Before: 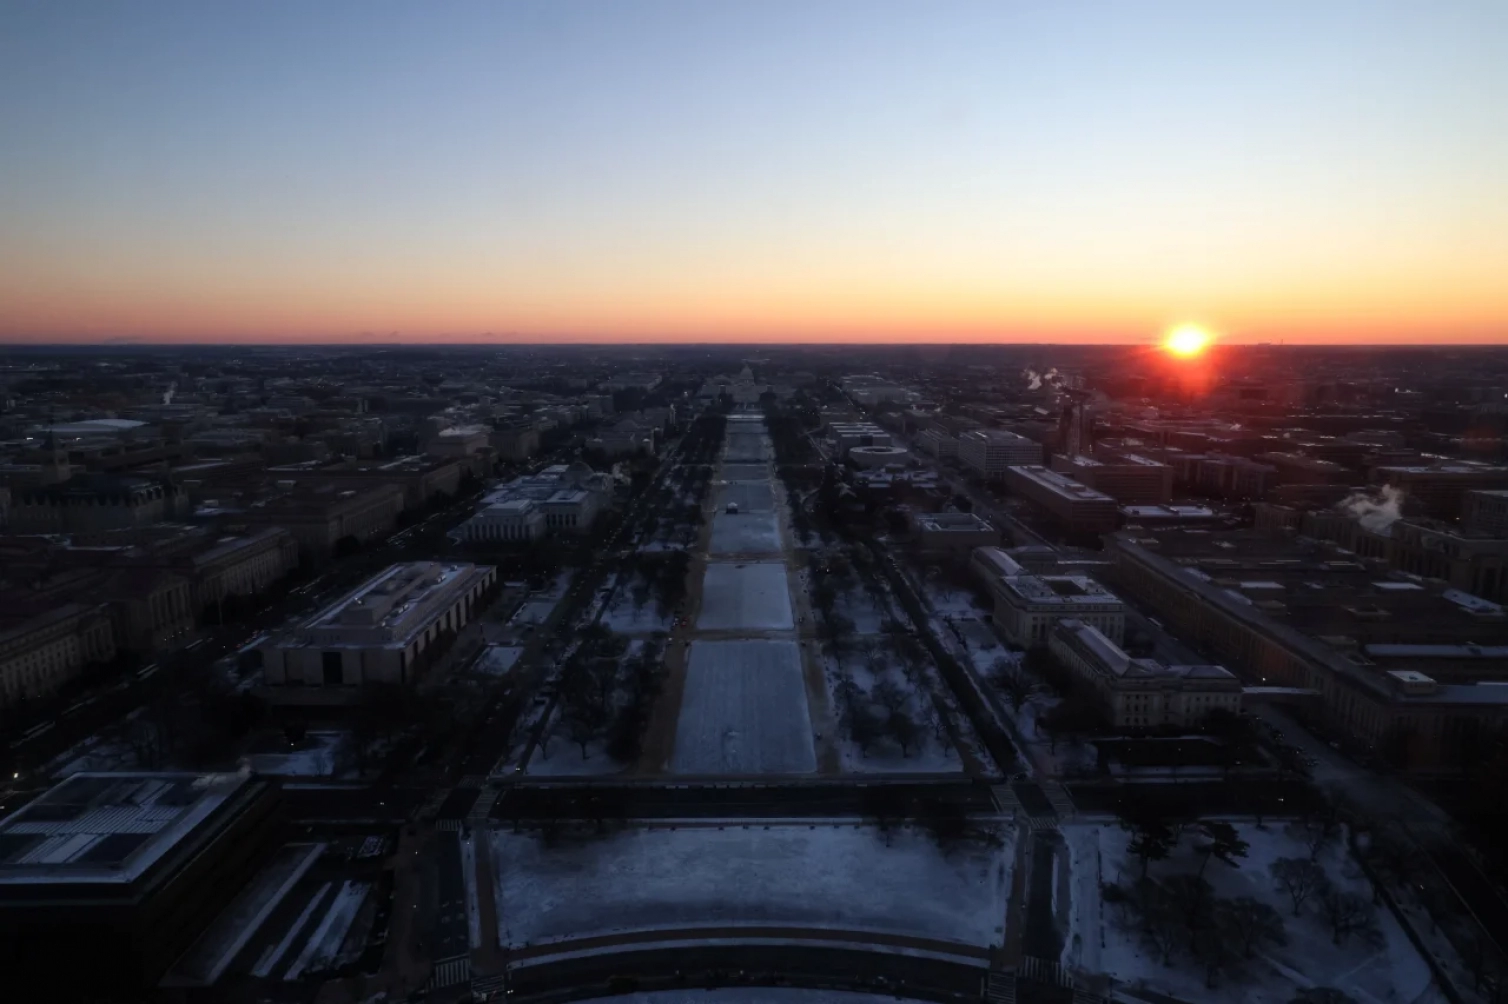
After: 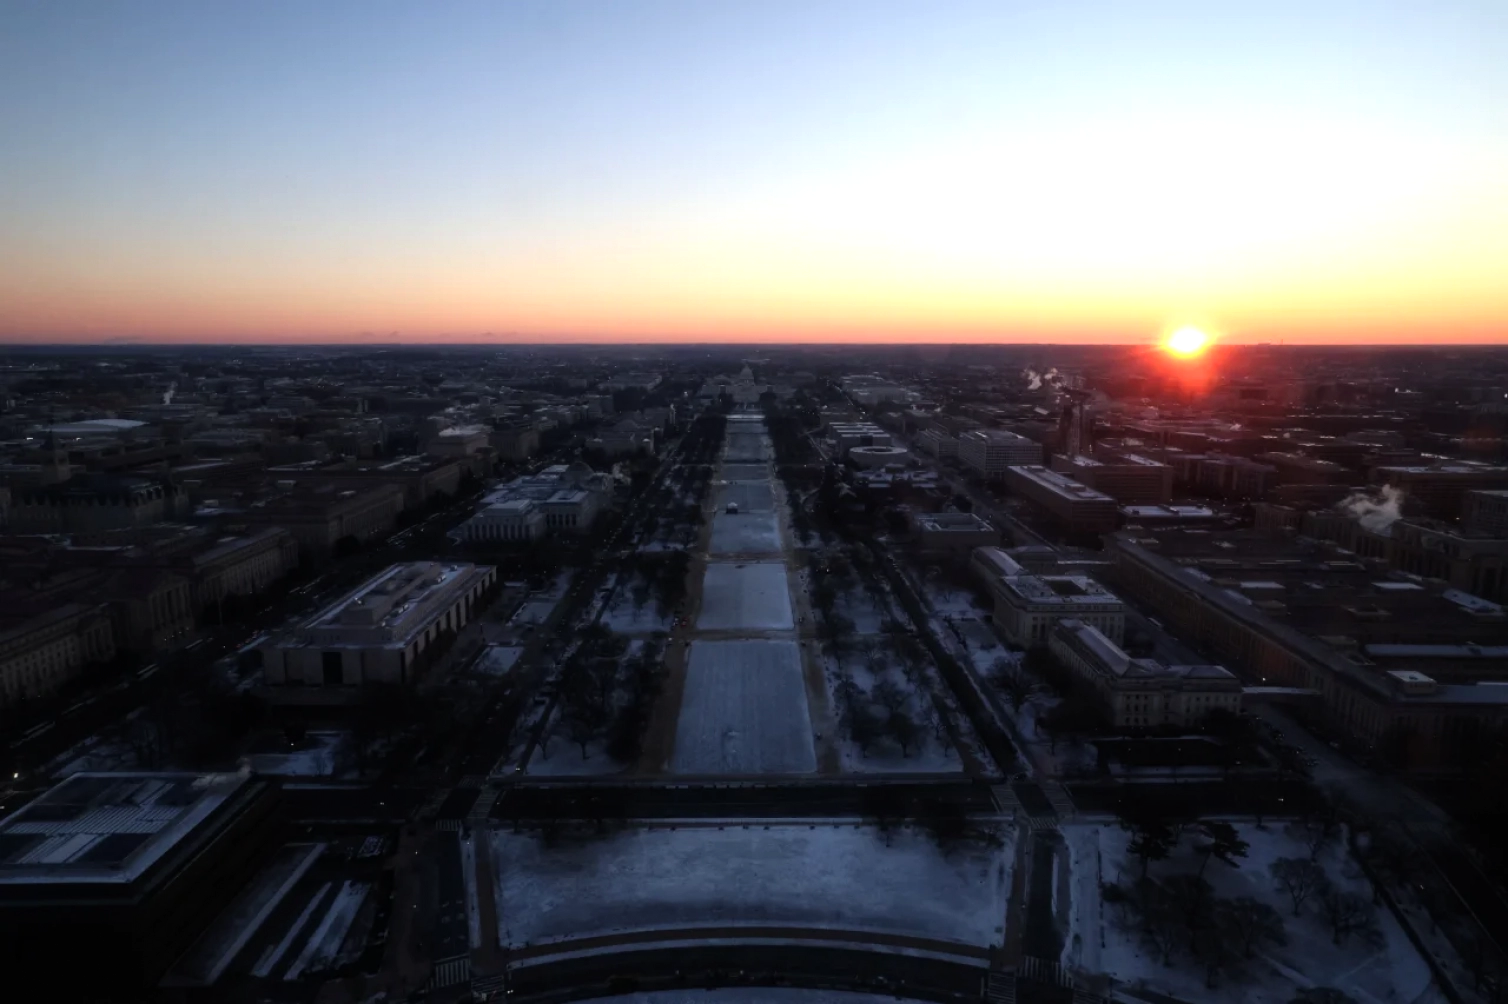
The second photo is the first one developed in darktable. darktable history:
tone equalizer: -8 EV -0.412 EV, -7 EV -0.356 EV, -6 EV -0.307 EV, -5 EV -0.187 EV, -3 EV 0.245 EV, -2 EV 0.306 EV, -1 EV 0.377 EV, +0 EV 0.446 EV
